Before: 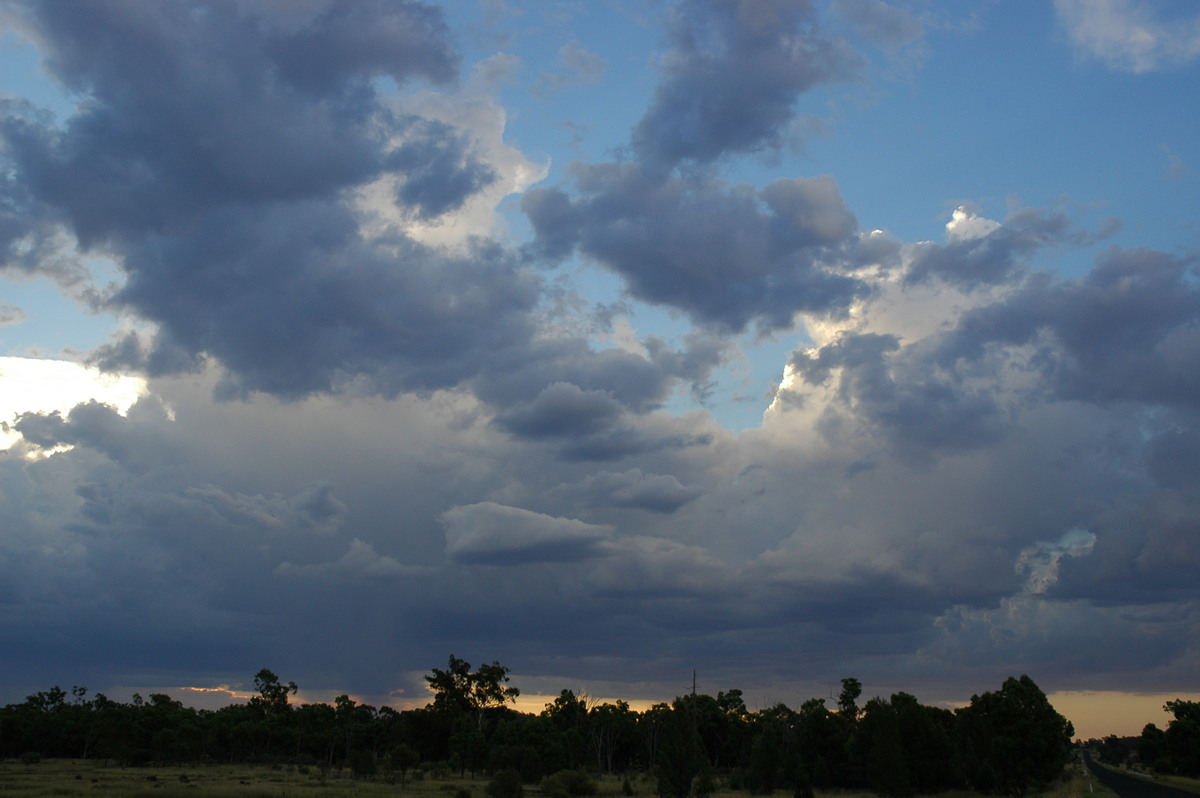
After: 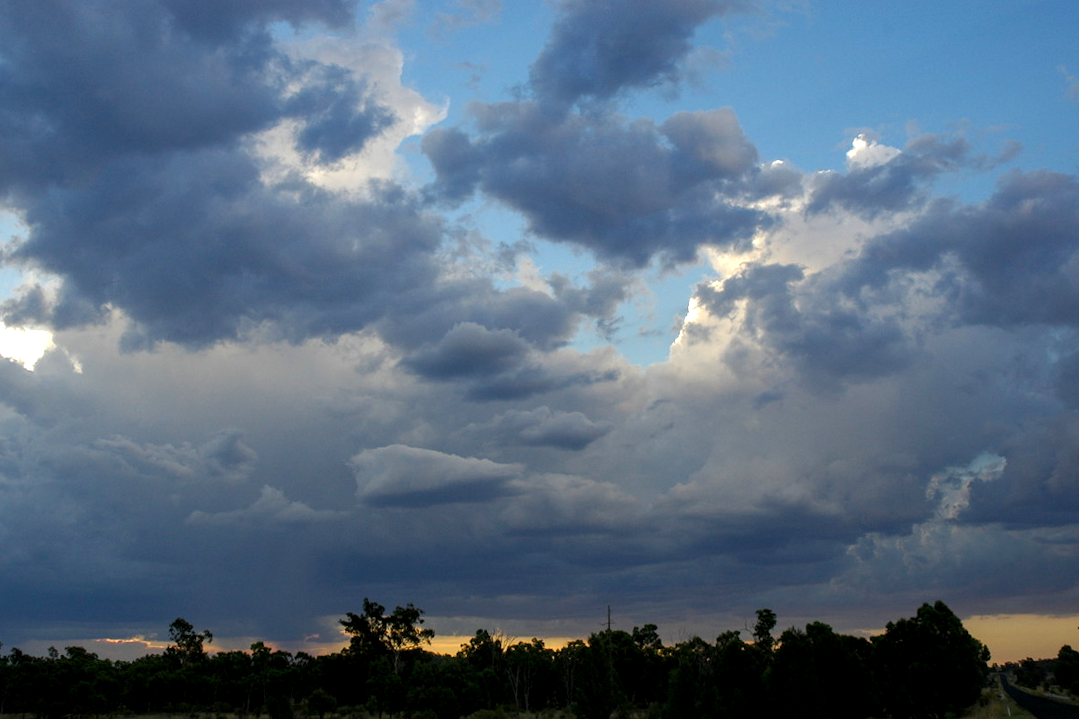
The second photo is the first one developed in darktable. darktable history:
color balance rgb: perceptual saturation grading › global saturation 19.513%
exposure: exposure 0.194 EV, compensate highlight preservation false
crop and rotate: angle 1.78°, left 5.917%, top 5.701%
local contrast: detail 130%
